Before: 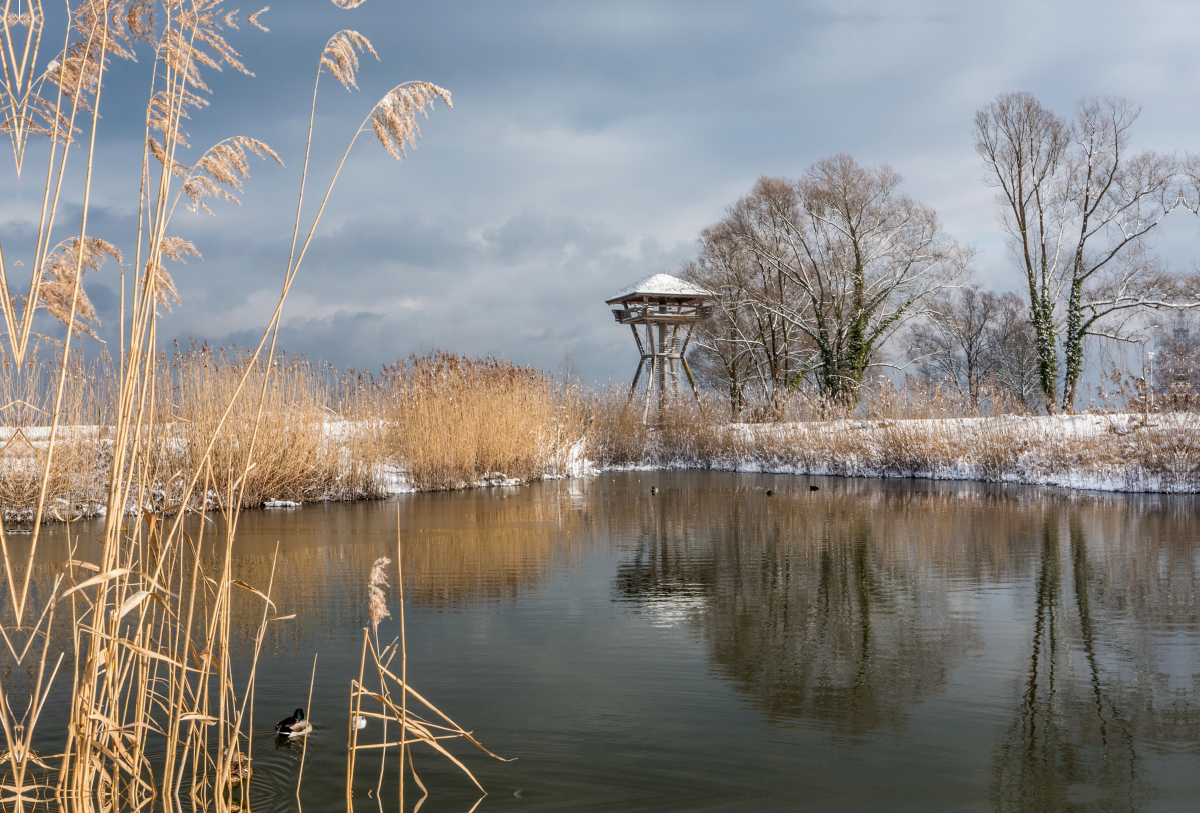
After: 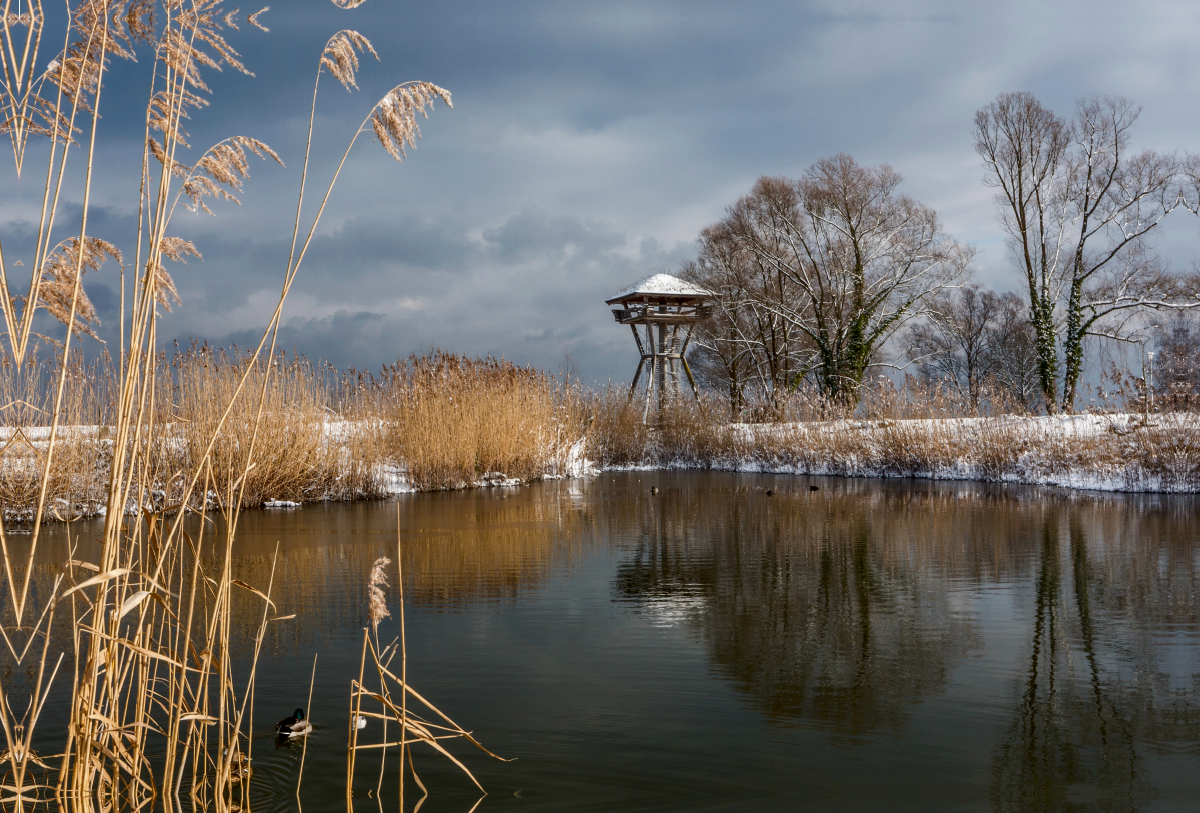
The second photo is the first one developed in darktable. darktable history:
contrast brightness saturation: brightness -0.205, saturation 0.076
